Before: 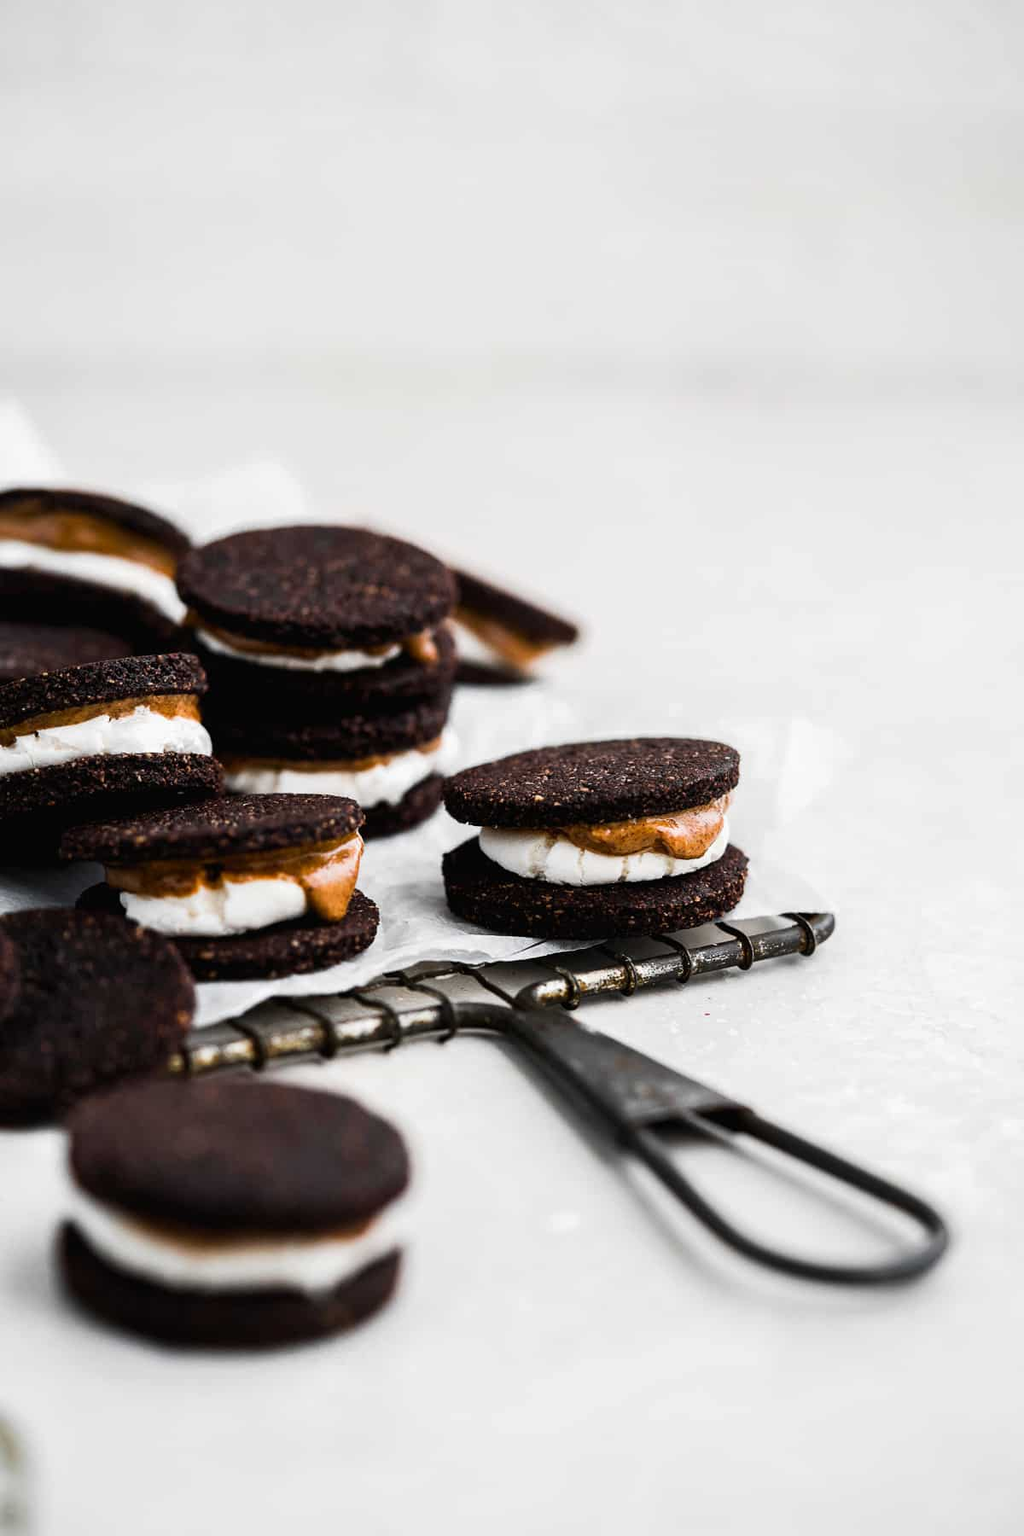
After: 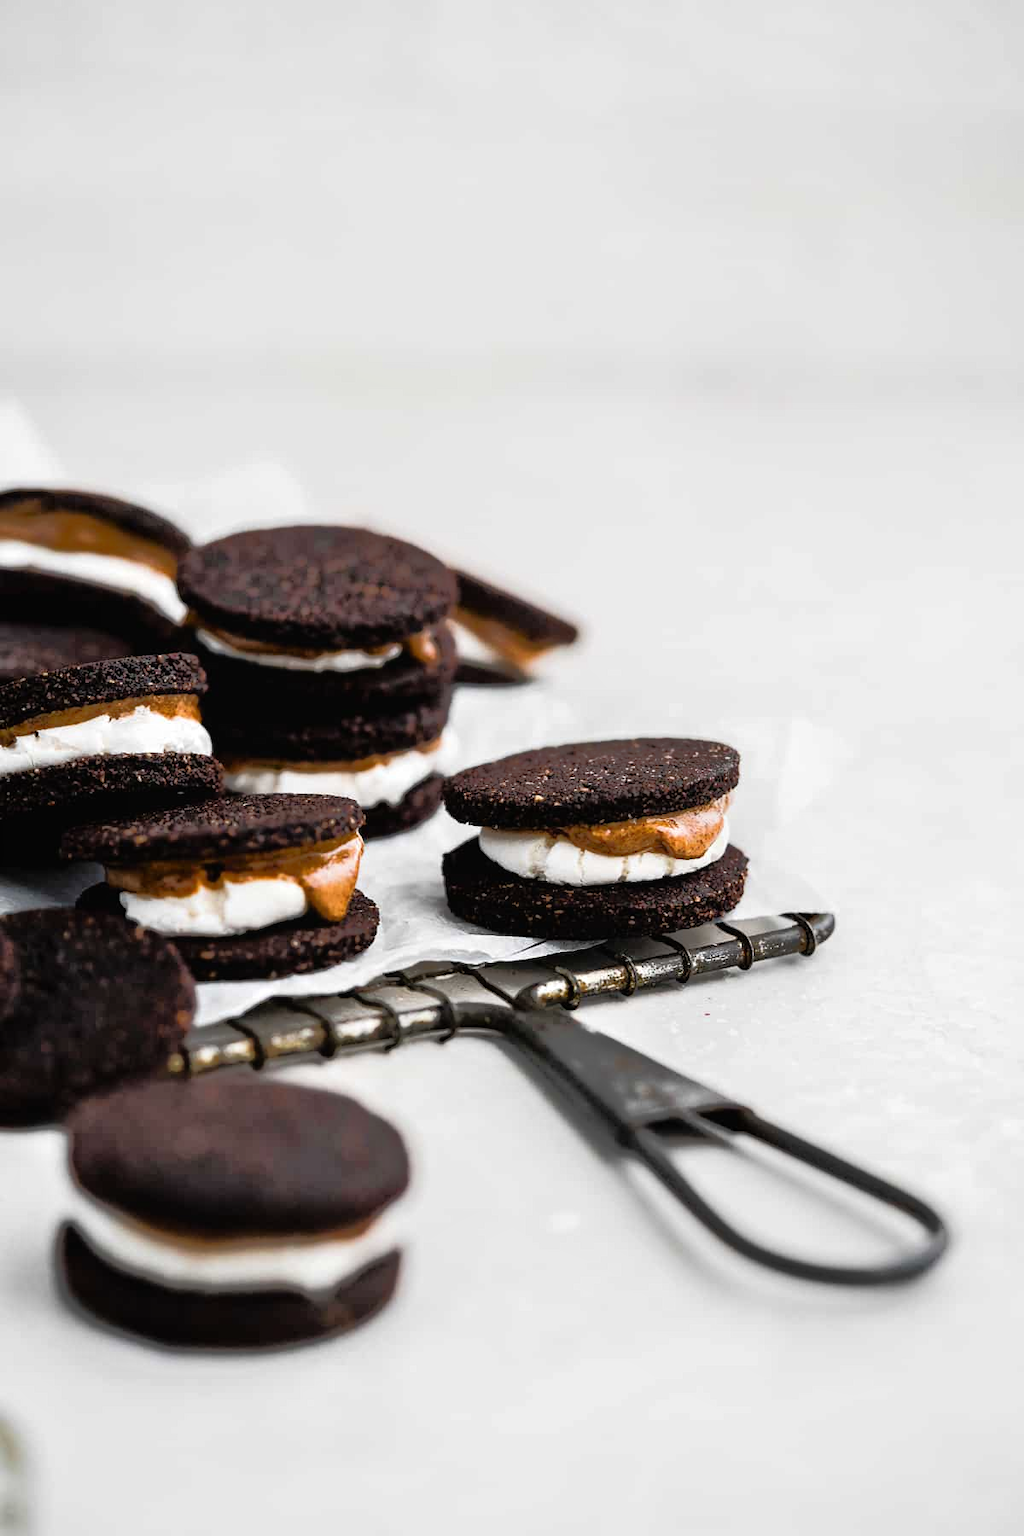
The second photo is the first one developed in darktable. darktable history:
color zones: curves: ch0 [(0.068, 0.464) (0.25, 0.5) (0.48, 0.508) (0.75, 0.536) (0.886, 0.476) (0.967, 0.456)]; ch1 [(0.066, 0.456) (0.25, 0.5) (0.616, 0.508) (0.746, 0.56) (0.934, 0.444)]
tone equalizer: -8 EV -0.528 EV, -7 EV -0.319 EV, -6 EV -0.083 EV, -5 EV 0.413 EV, -4 EV 0.985 EV, -3 EV 0.791 EV, -2 EV -0.01 EV, -1 EV 0.14 EV, +0 EV -0.012 EV, smoothing 1
local contrast: mode bilateral grid, contrast 100, coarseness 100, detail 91%, midtone range 0.2
